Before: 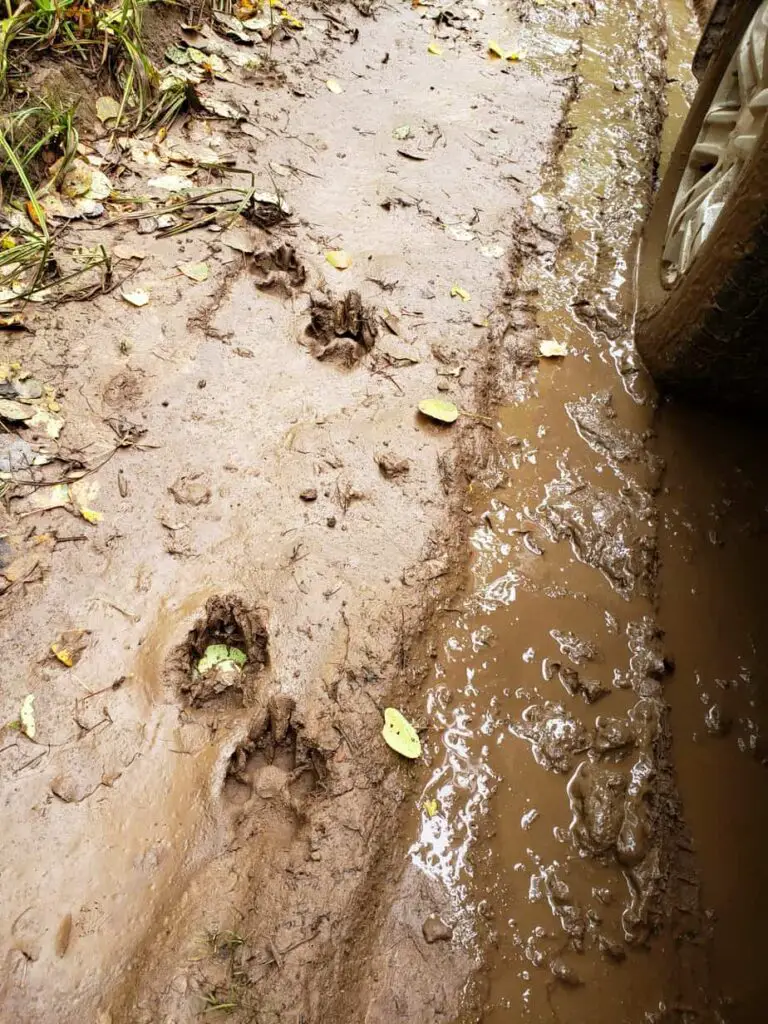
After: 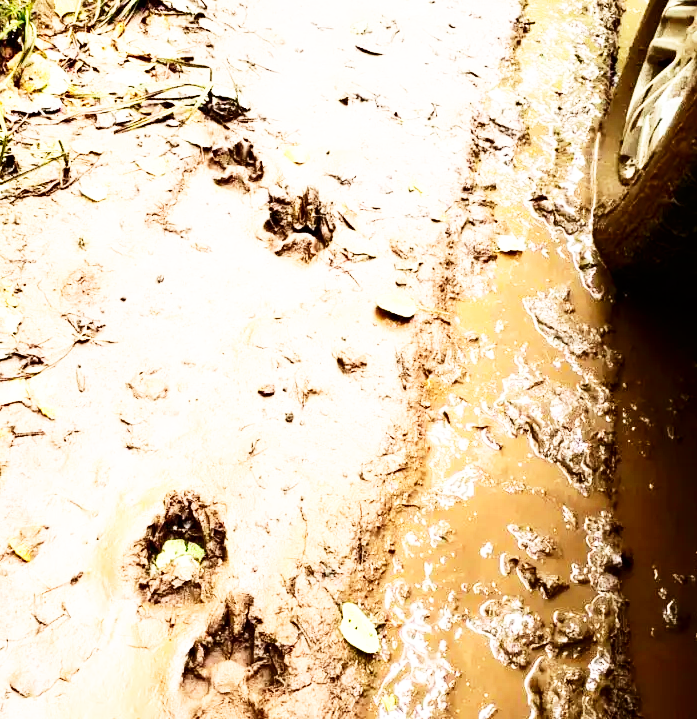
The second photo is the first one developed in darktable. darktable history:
contrast brightness saturation: contrast 0.28
base curve: curves: ch0 [(0, 0) (0.007, 0.004) (0.027, 0.03) (0.046, 0.07) (0.207, 0.54) (0.442, 0.872) (0.673, 0.972) (1, 1)], preserve colors none
crop: left 5.596%, top 10.314%, right 3.534%, bottom 19.395%
